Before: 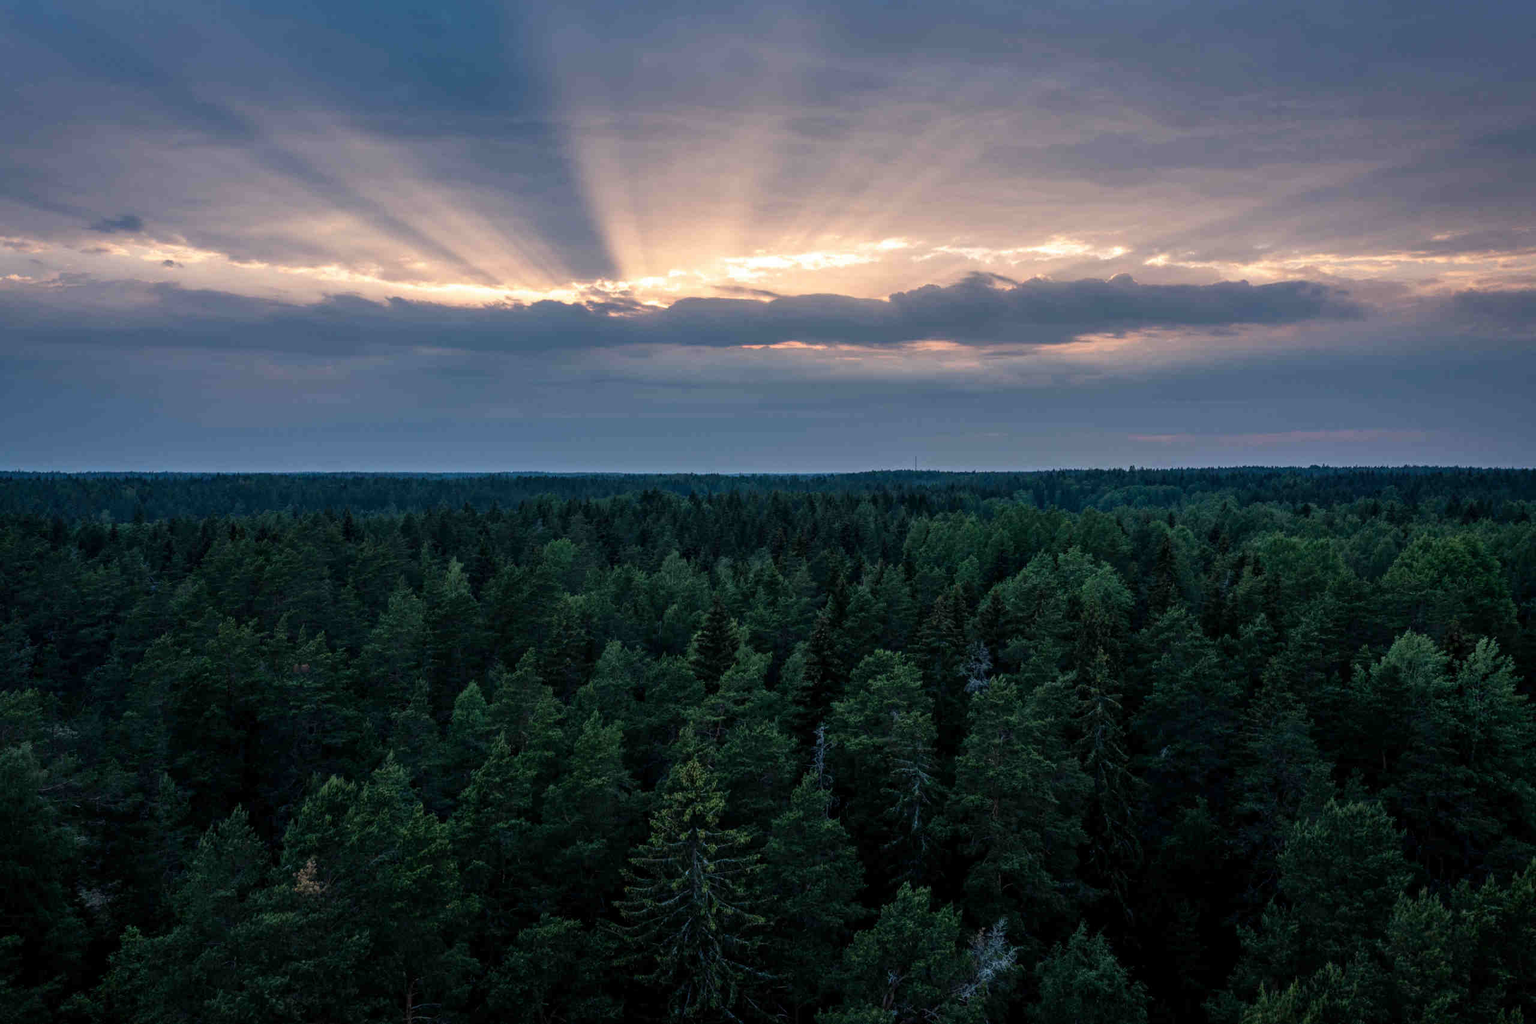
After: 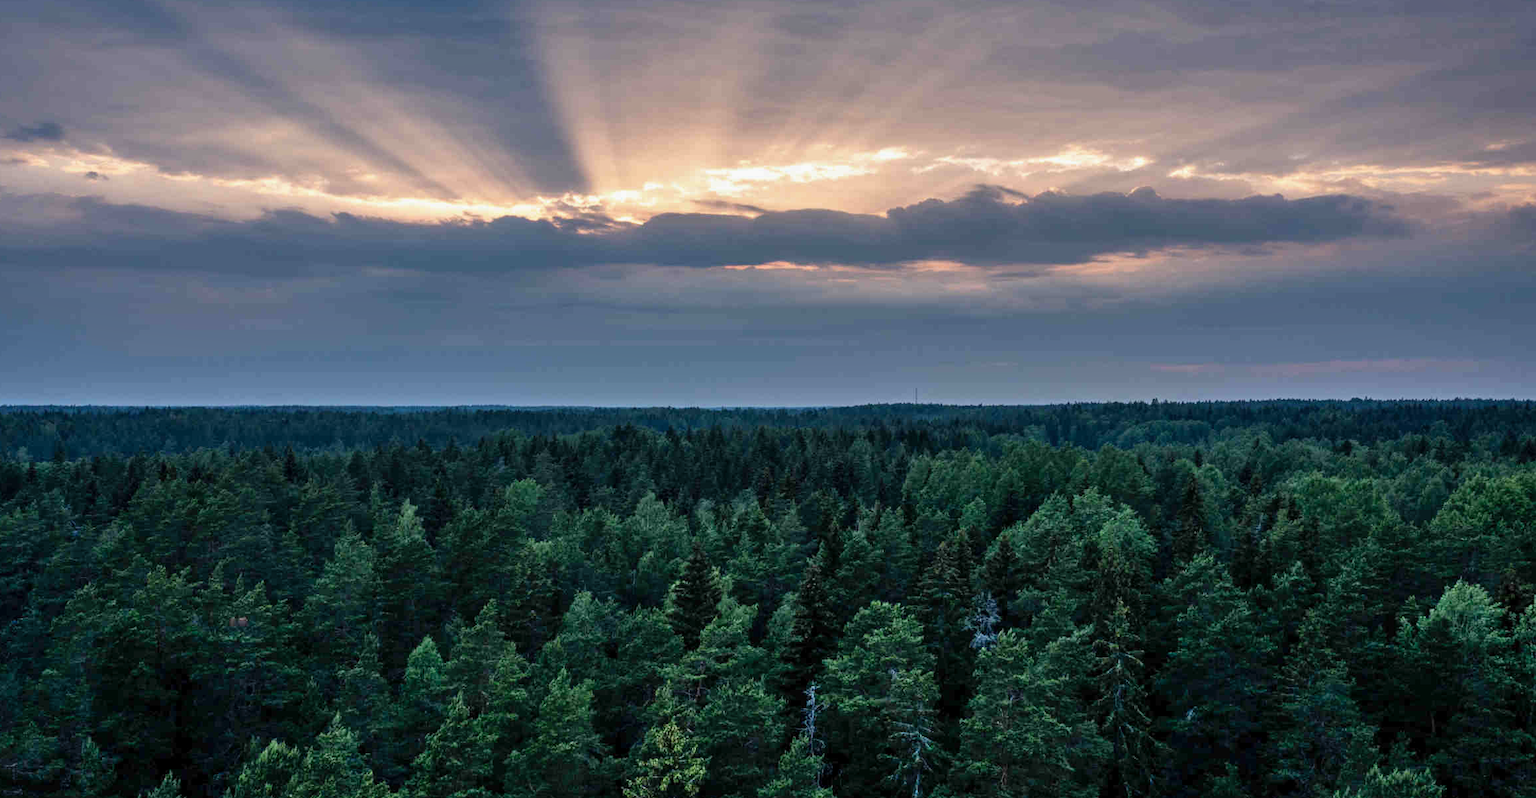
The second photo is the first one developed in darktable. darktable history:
crop: left 5.568%, top 10.201%, right 3.765%, bottom 19.044%
shadows and highlights: soften with gaussian
exposure: exposure -0.071 EV, compensate highlight preservation false
